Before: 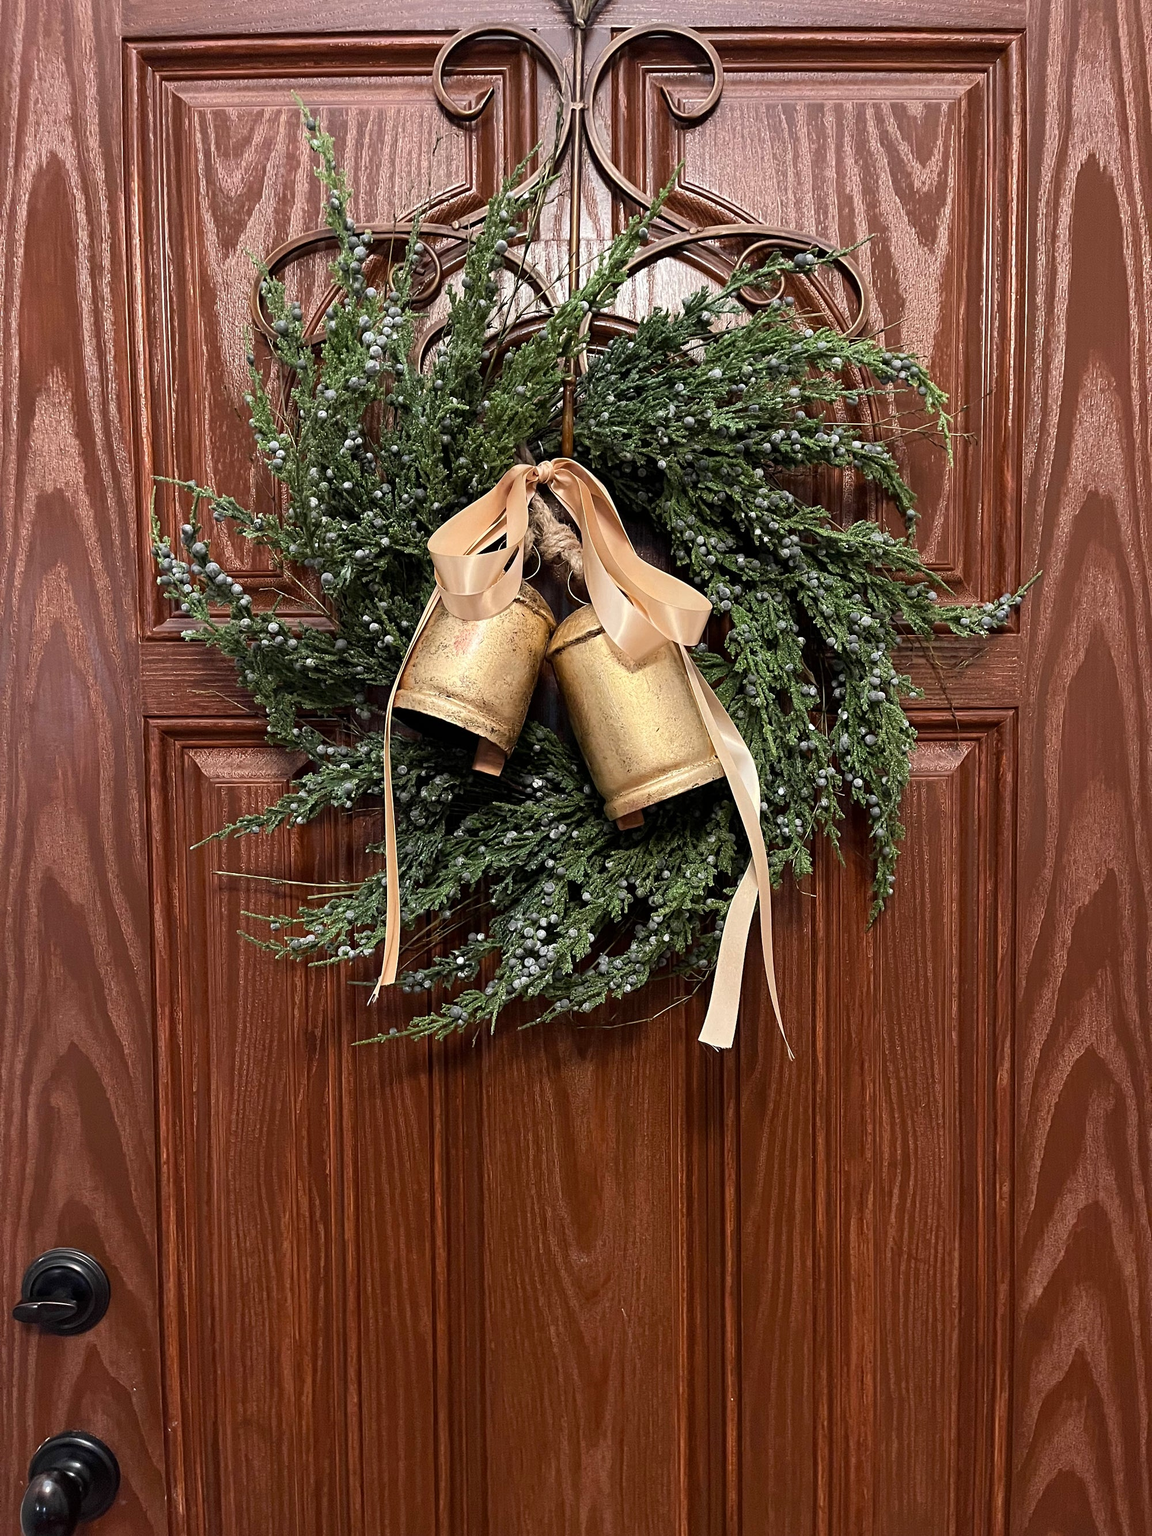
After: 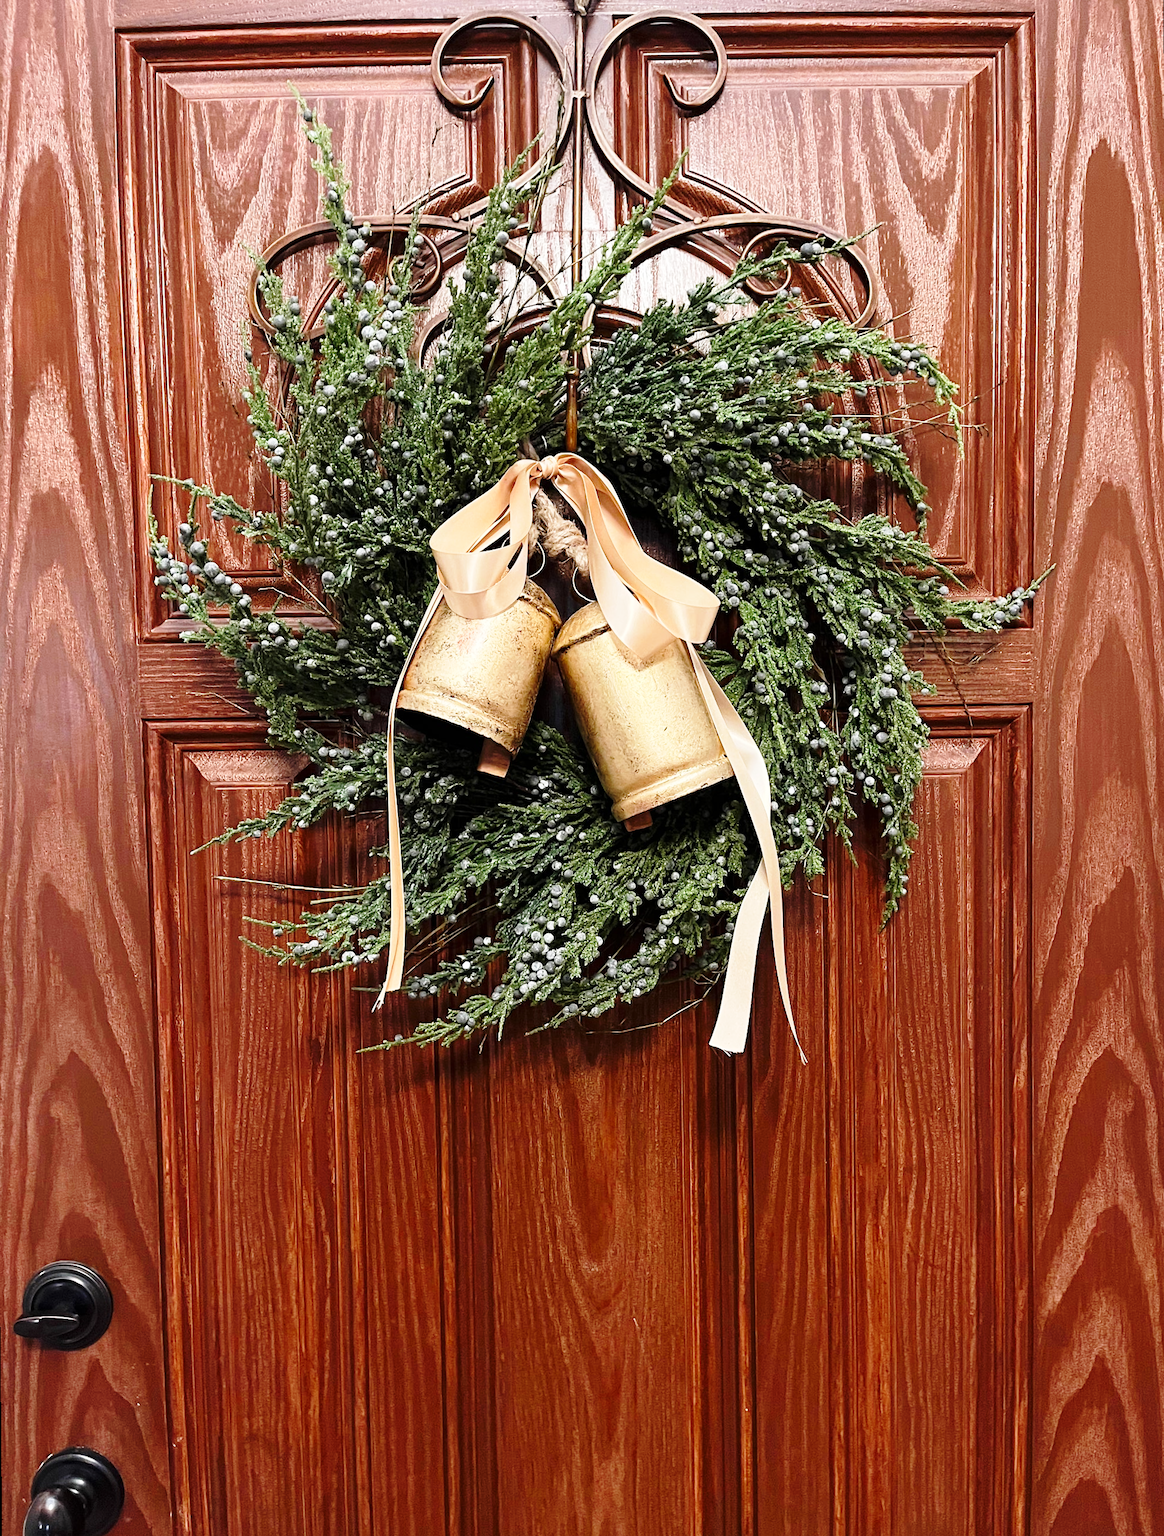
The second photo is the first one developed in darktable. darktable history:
rotate and perspective: rotation -0.45°, automatic cropping original format, crop left 0.008, crop right 0.992, crop top 0.012, crop bottom 0.988
base curve: curves: ch0 [(0, 0) (0.028, 0.03) (0.121, 0.232) (0.46, 0.748) (0.859, 0.968) (1, 1)], preserve colors none
